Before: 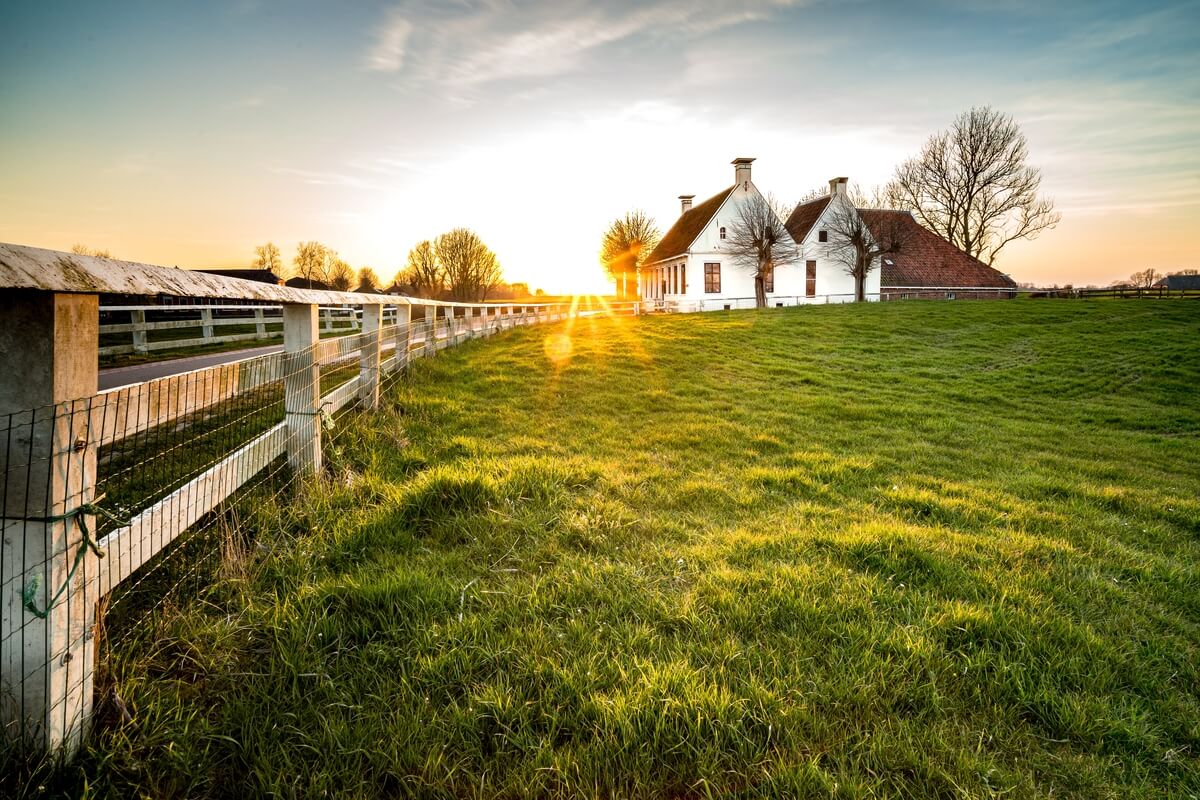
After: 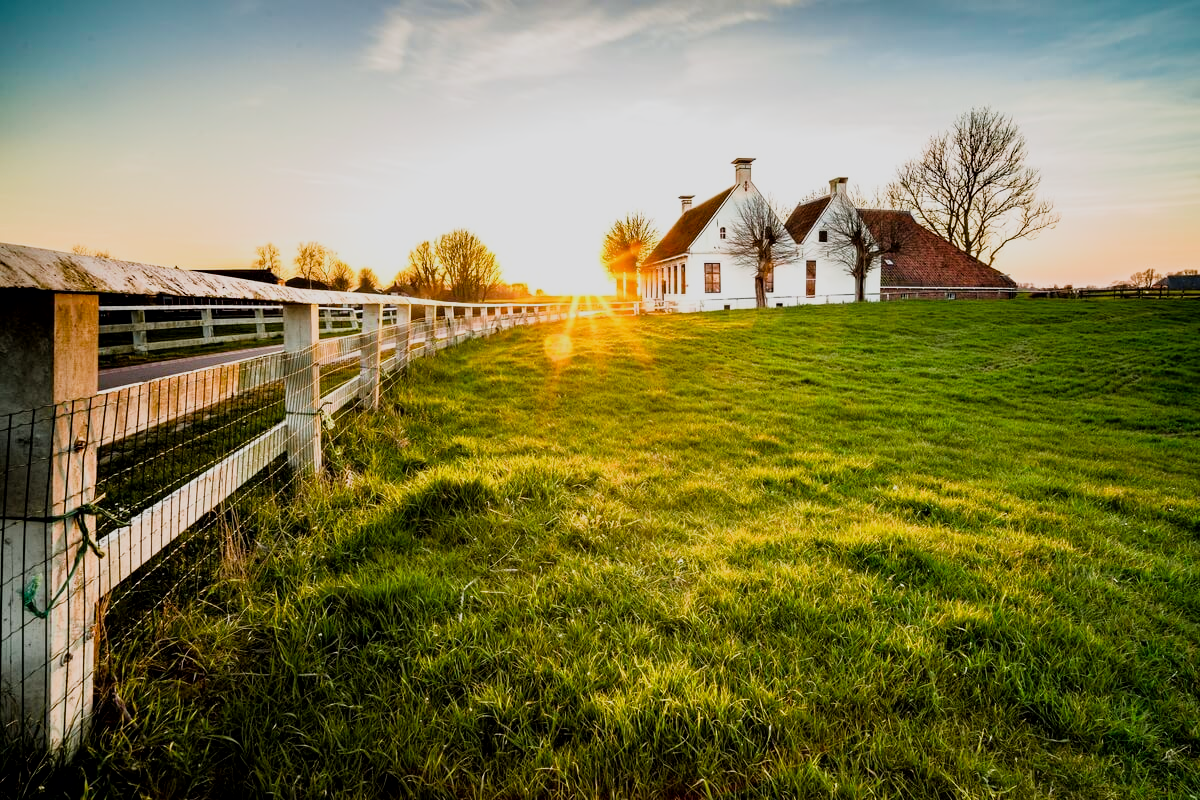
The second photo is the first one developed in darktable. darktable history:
sigmoid: on, module defaults
tone curve: curves: ch0 [(0.013, 0) (0.061, 0.059) (0.239, 0.256) (0.502, 0.501) (0.683, 0.676) (0.761, 0.773) (0.858, 0.858) (0.987, 0.945)]; ch1 [(0, 0) (0.172, 0.123) (0.304, 0.267) (0.414, 0.395) (0.472, 0.473) (0.502, 0.502) (0.521, 0.528) (0.583, 0.595) (0.654, 0.673) (0.728, 0.761) (1, 1)]; ch2 [(0, 0) (0.411, 0.424) (0.485, 0.476) (0.502, 0.501) (0.553, 0.557) (0.57, 0.576) (1, 1)], color space Lab, independent channels, preserve colors none
